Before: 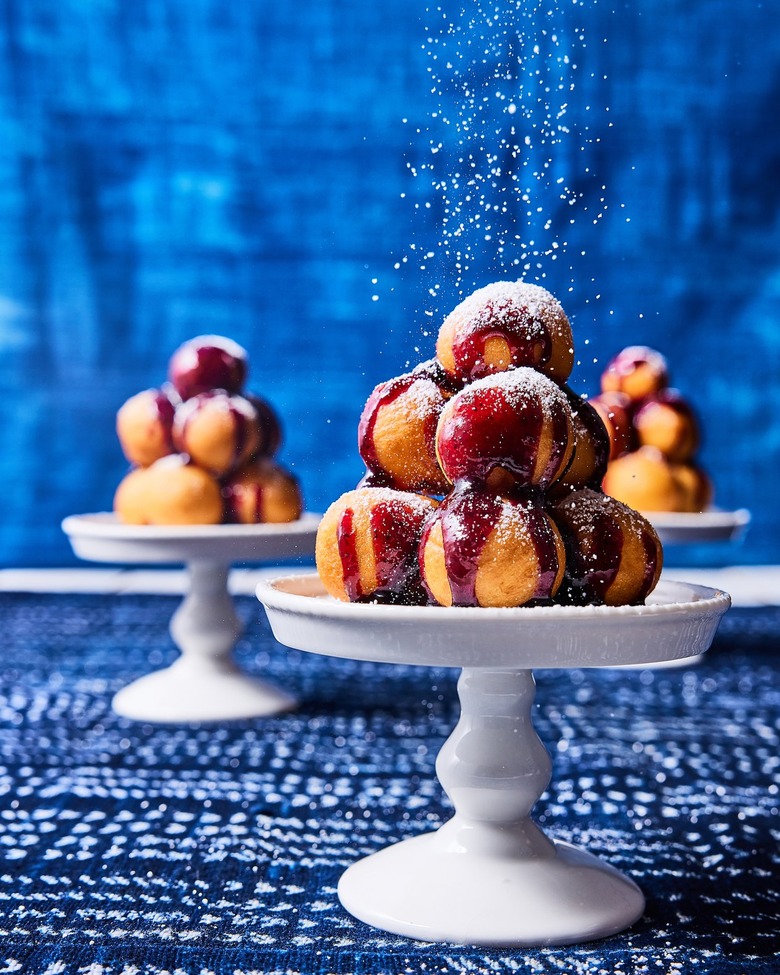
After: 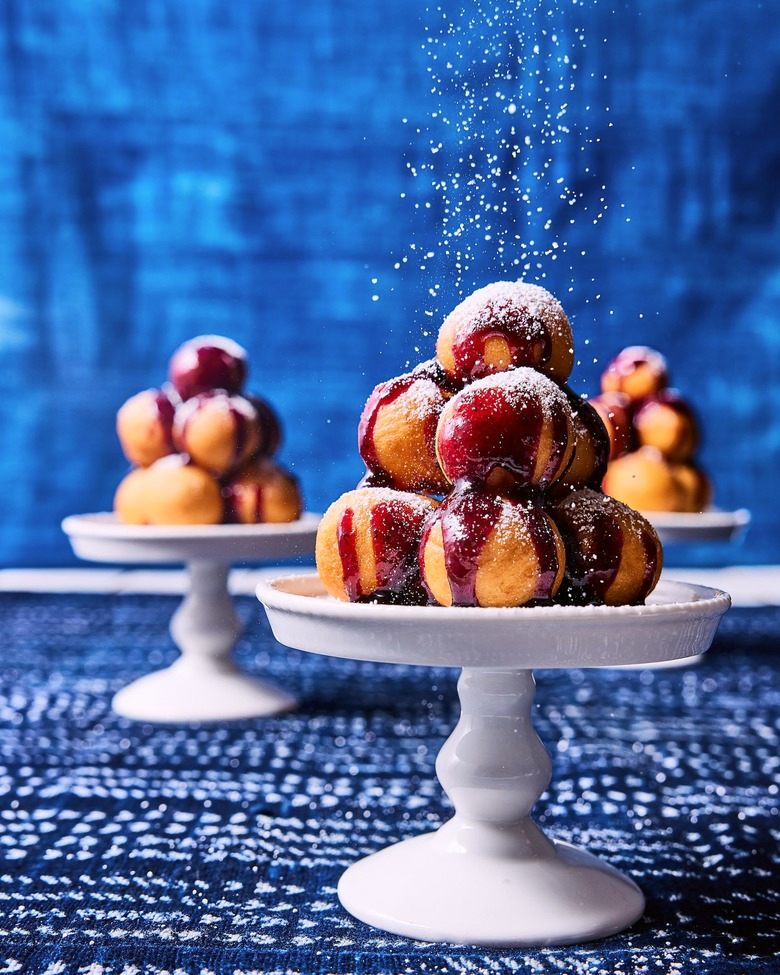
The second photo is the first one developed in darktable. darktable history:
color correction: highlights a* 3.13, highlights b* -1.54, shadows a* -0.053, shadows b* 2.15, saturation 0.98
